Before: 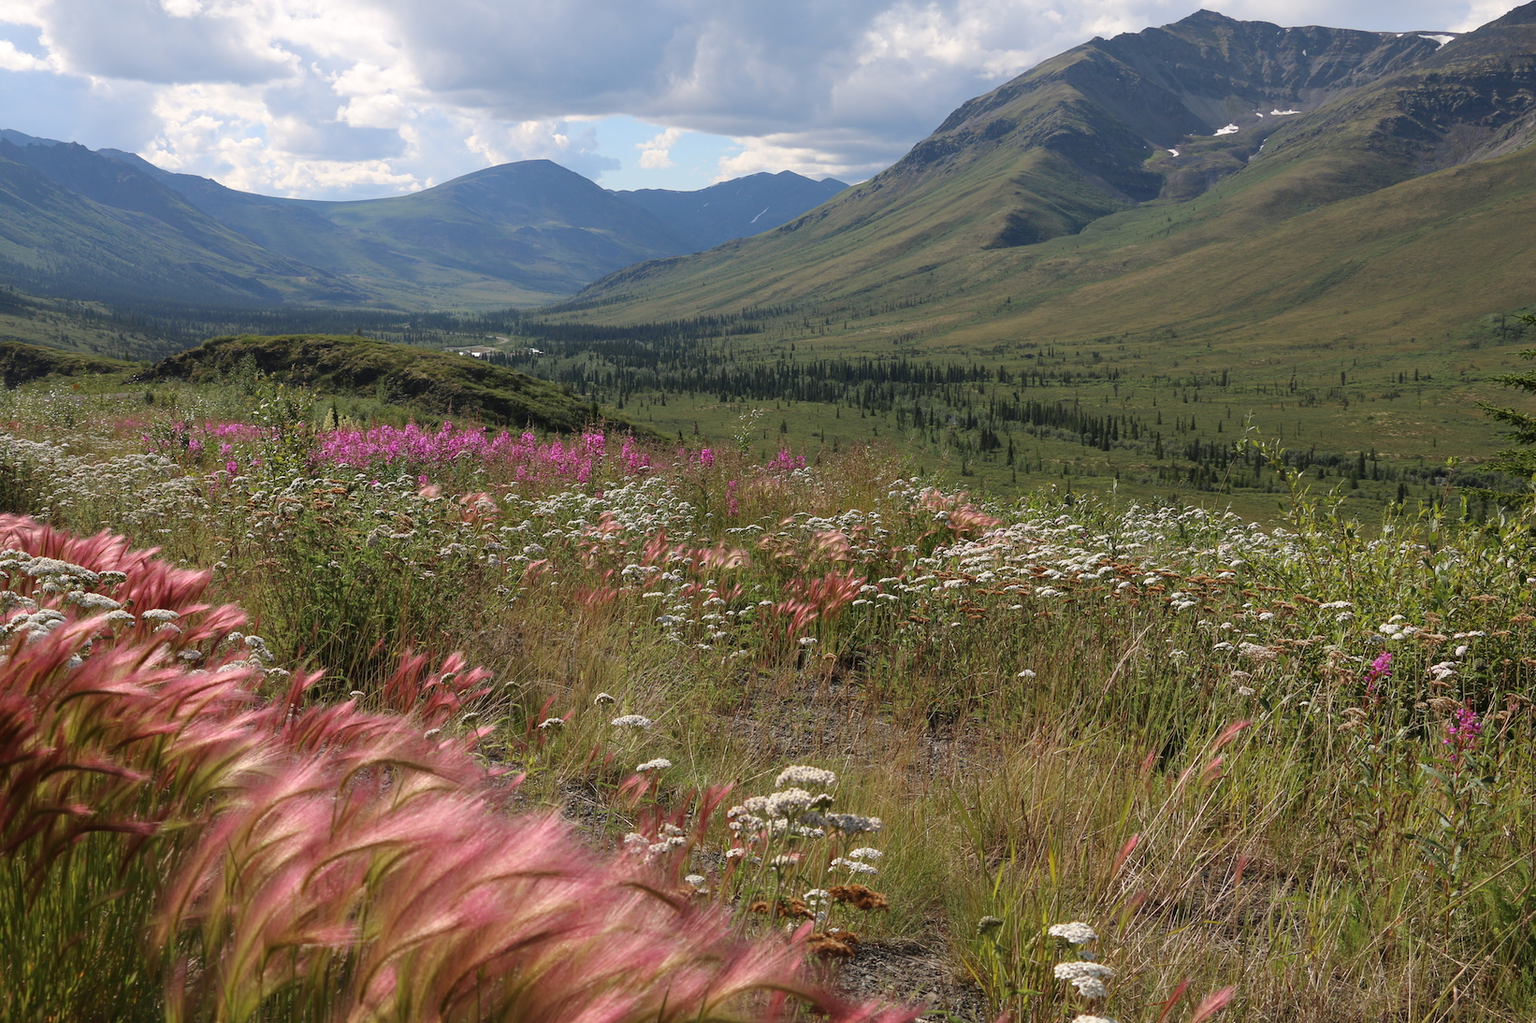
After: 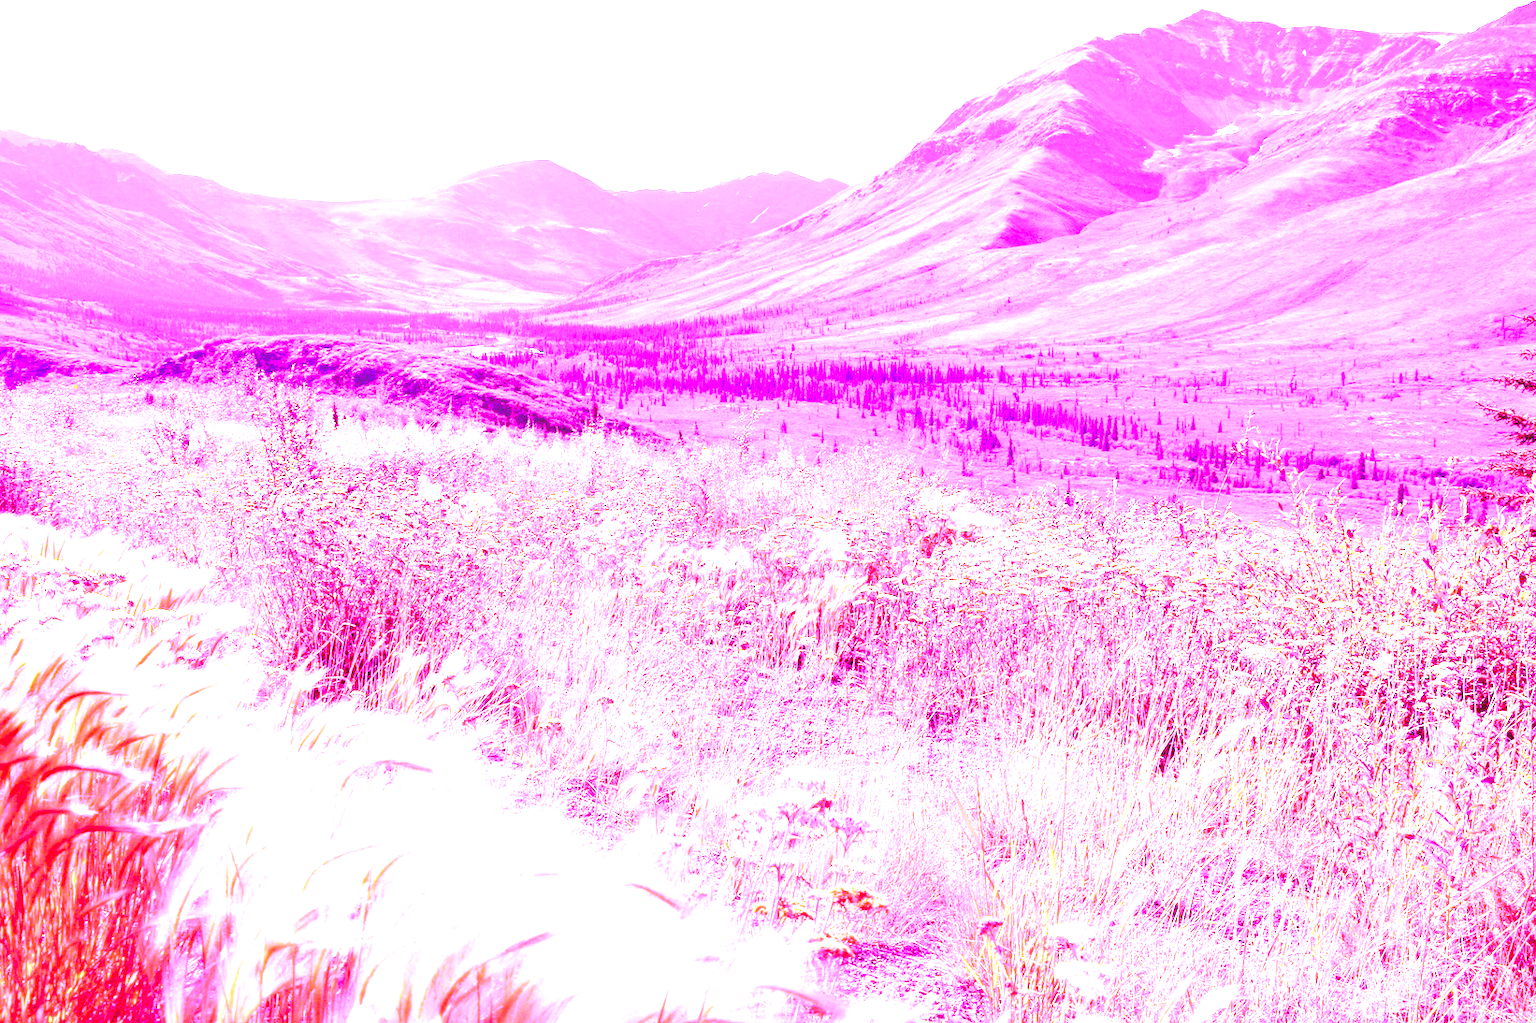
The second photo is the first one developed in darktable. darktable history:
velvia: on, module defaults
color balance rgb: shadows lift › chroma 11.71%, shadows lift › hue 133.46°, highlights gain › chroma 4%, highlights gain › hue 200.2°, perceptual saturation grading › global saturation 18.05%
white balance: red 8, blue 8
